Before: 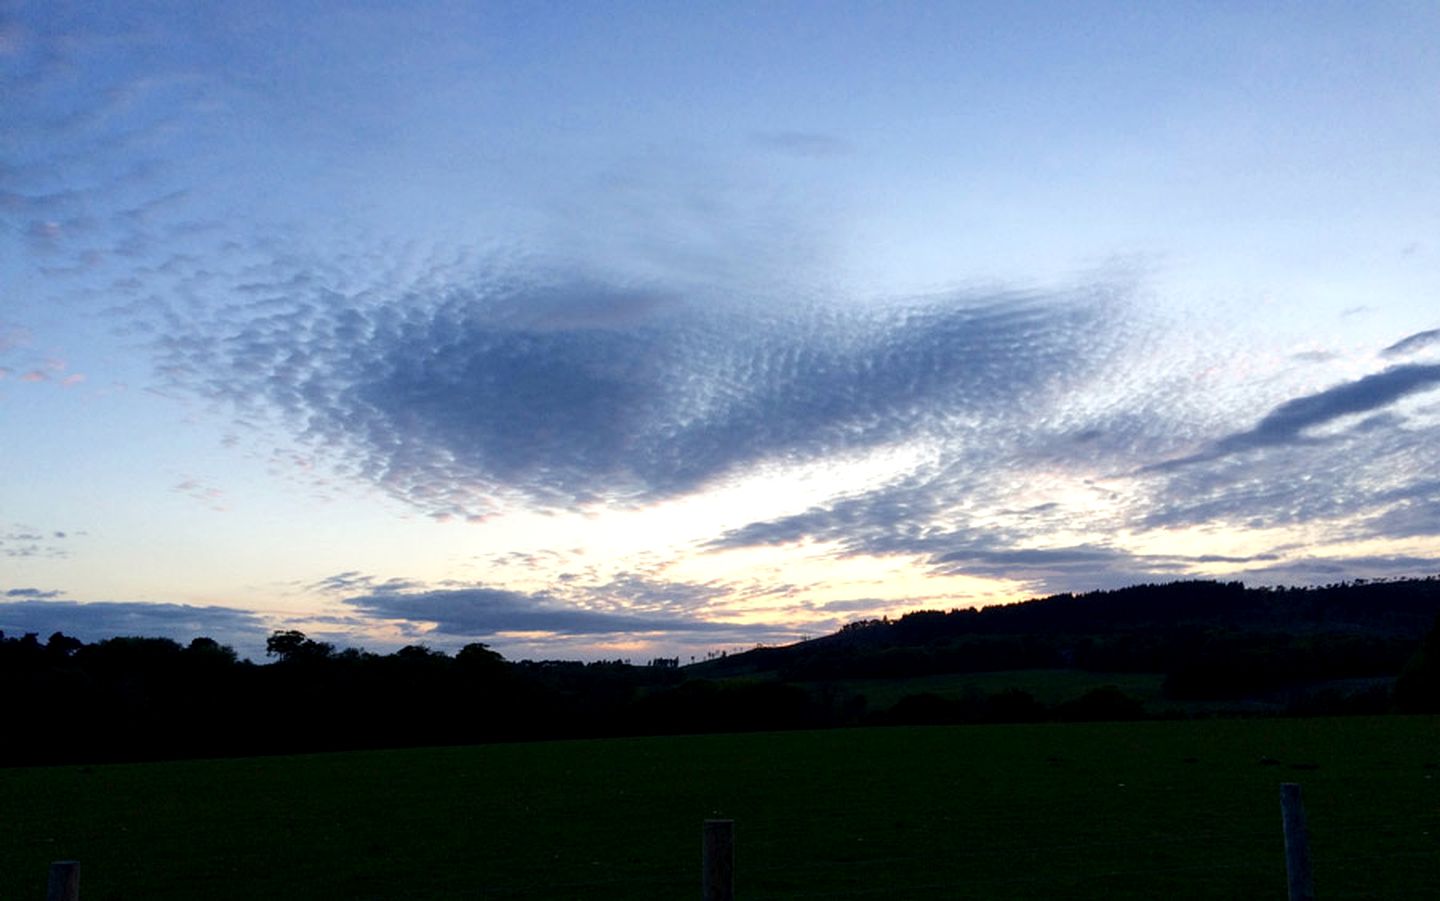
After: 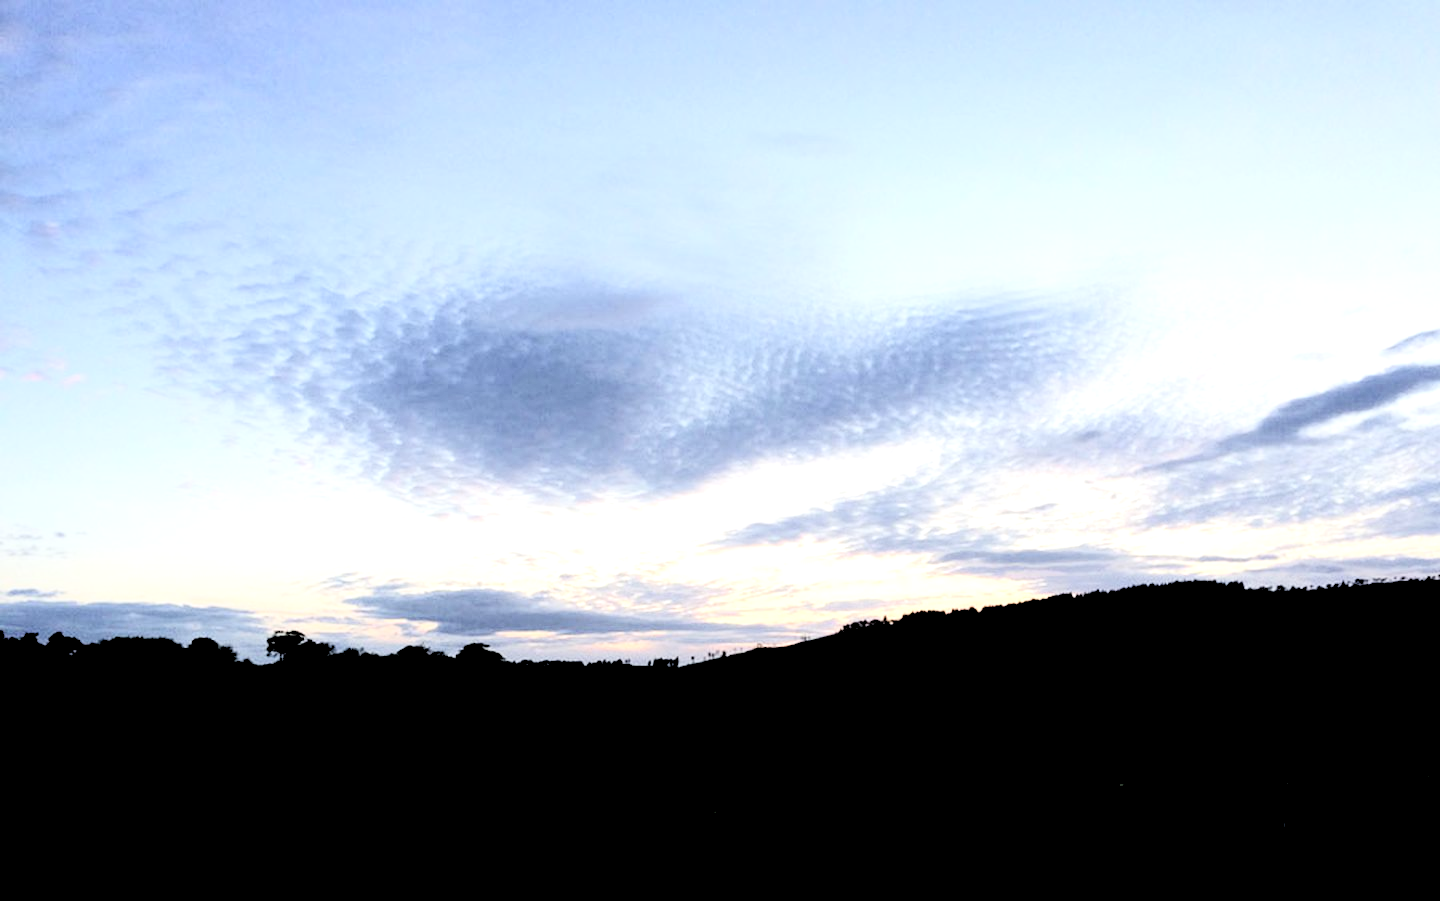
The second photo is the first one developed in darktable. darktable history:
white balance: emerald 1
exposure: black level correction 0, exposure 0.5 EV, compensate highlight preservation false
contrast brightness saturation: contrast 0.25, saturation -0.31
rgb levels: levels [[0.027, 0.429, 0.996], [0, 0.5, 1], [0, 0.5, 1]]
